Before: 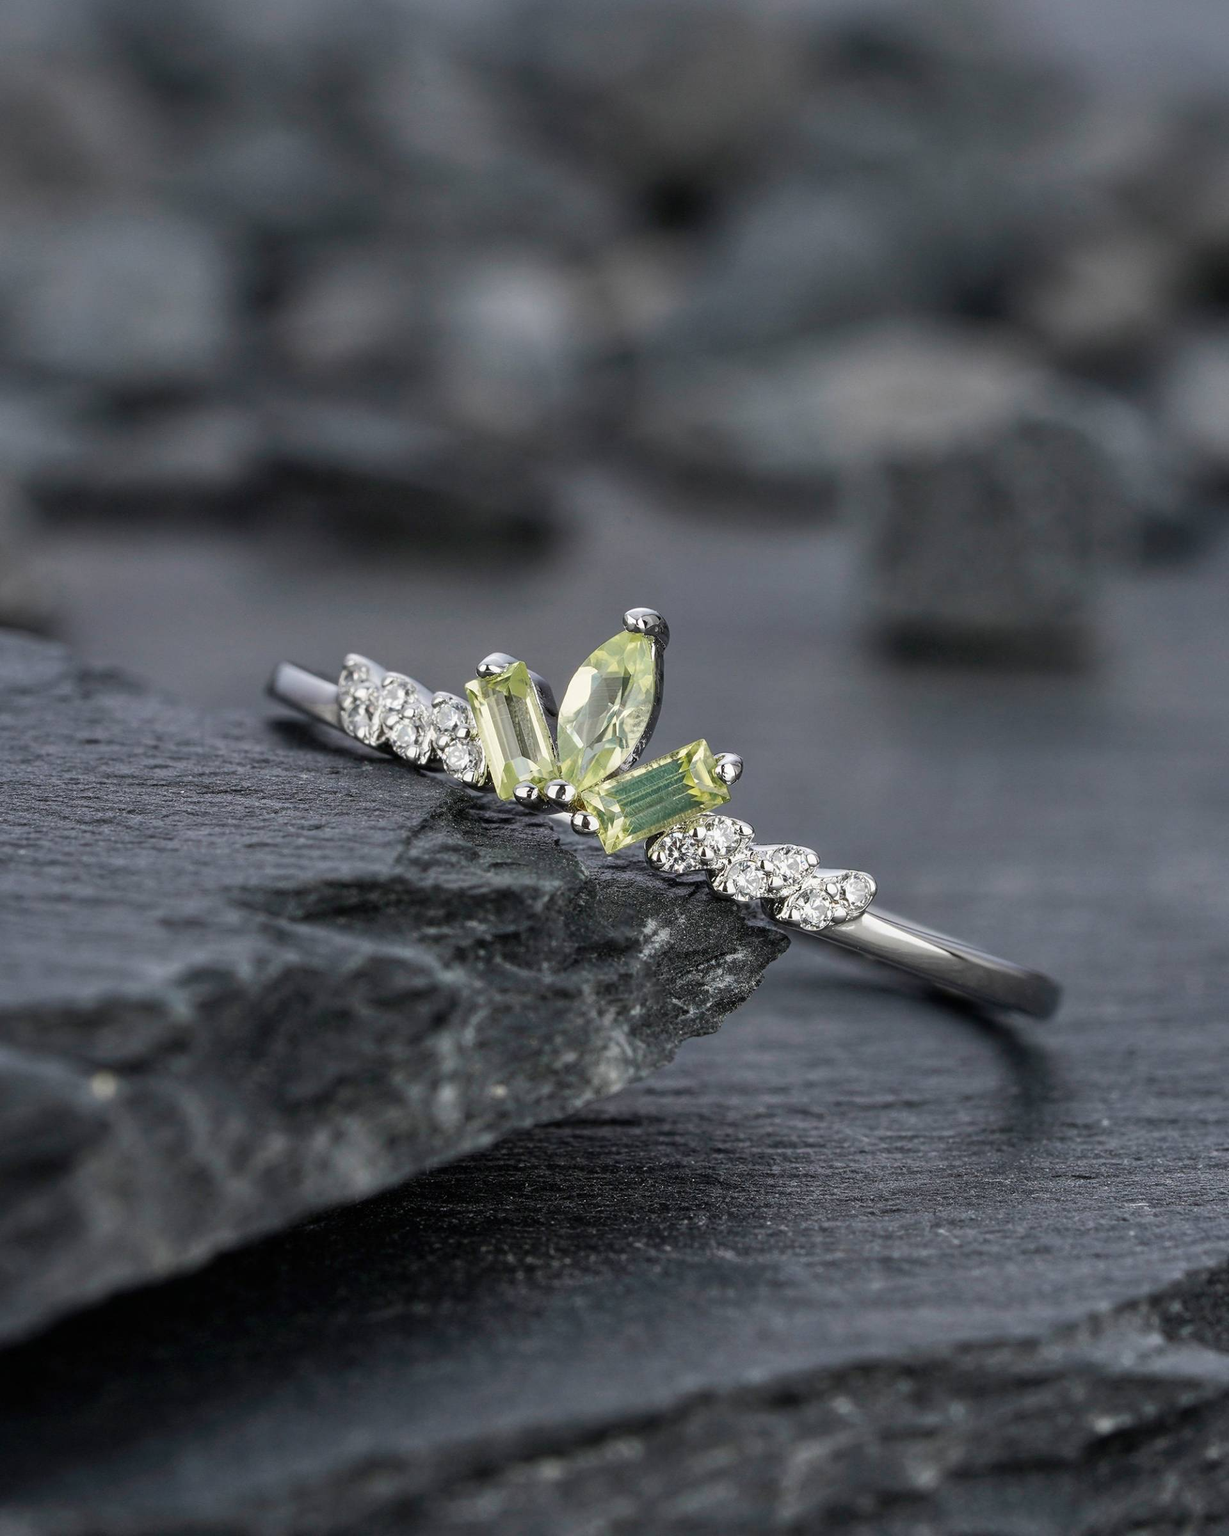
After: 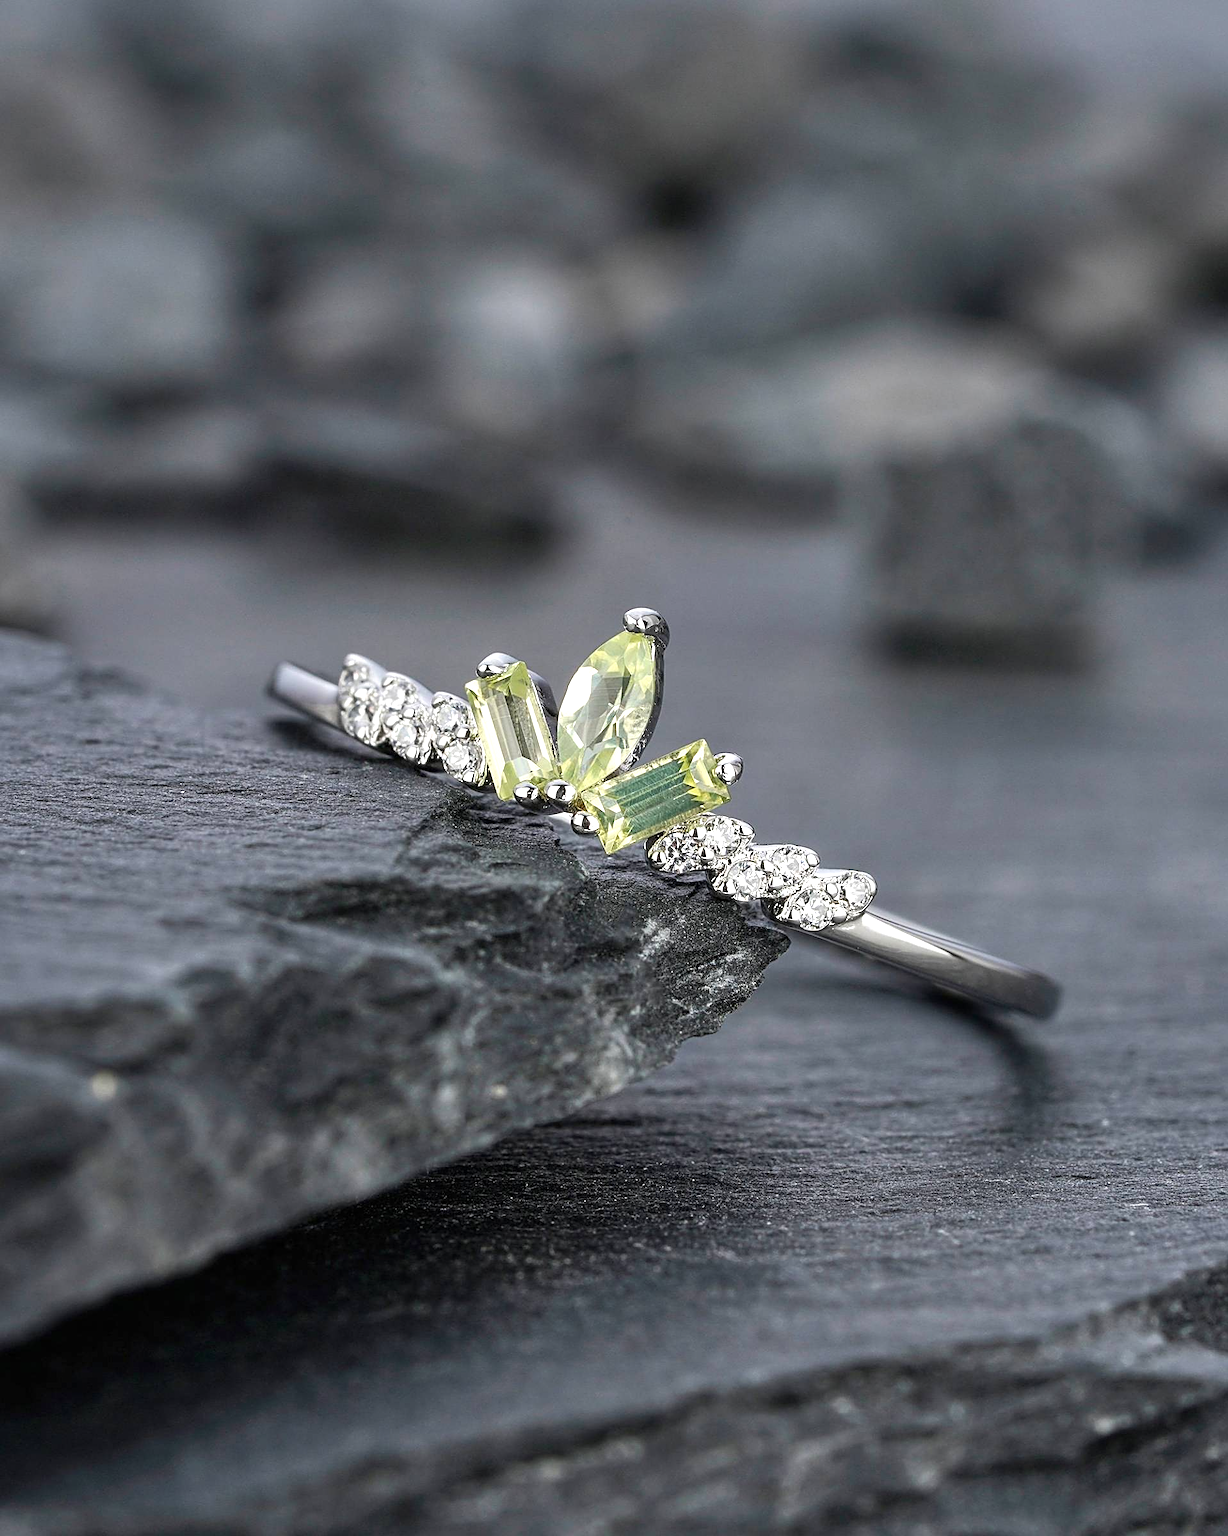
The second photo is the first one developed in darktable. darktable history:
sharpen: on, module defaults
exposure: exposure 0.496 EV, compensate highlight preservation false
